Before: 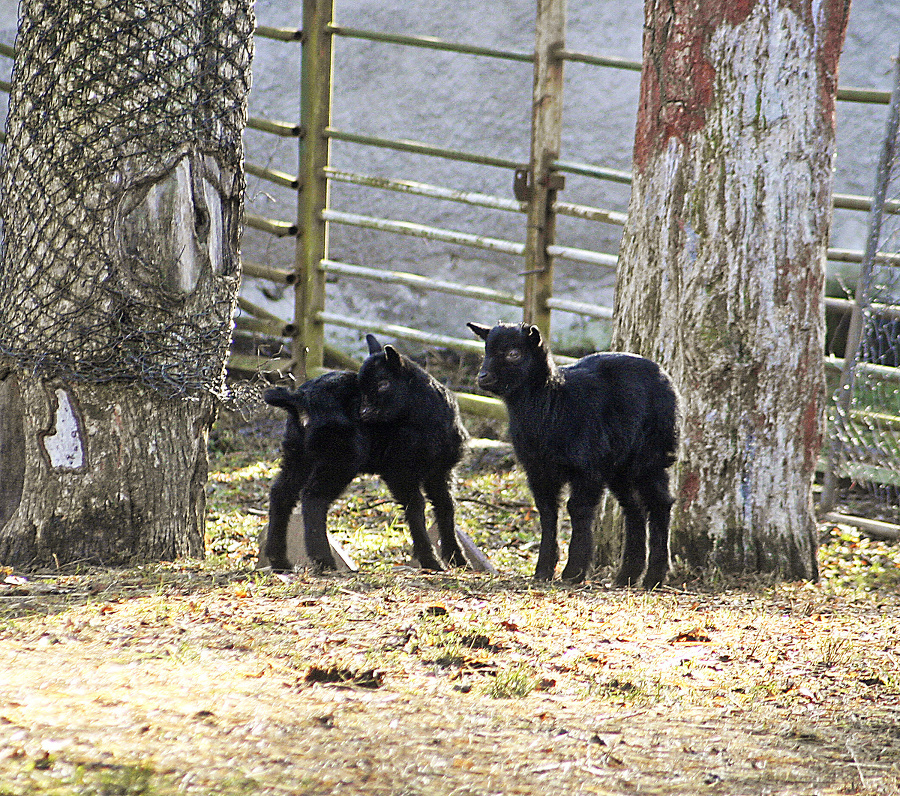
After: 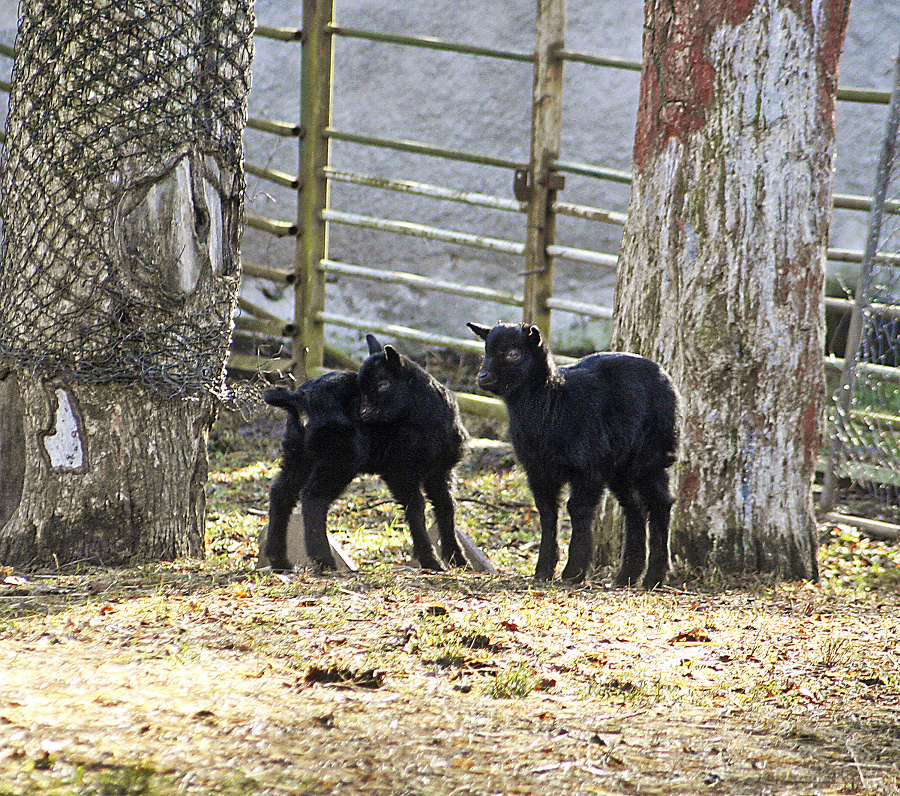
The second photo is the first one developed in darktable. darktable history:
shadows and highlights: soften with gaussian
tone equalizer: edges refinement/feathering 500, mask exposure compensation -1.57 EV, preserve details no
